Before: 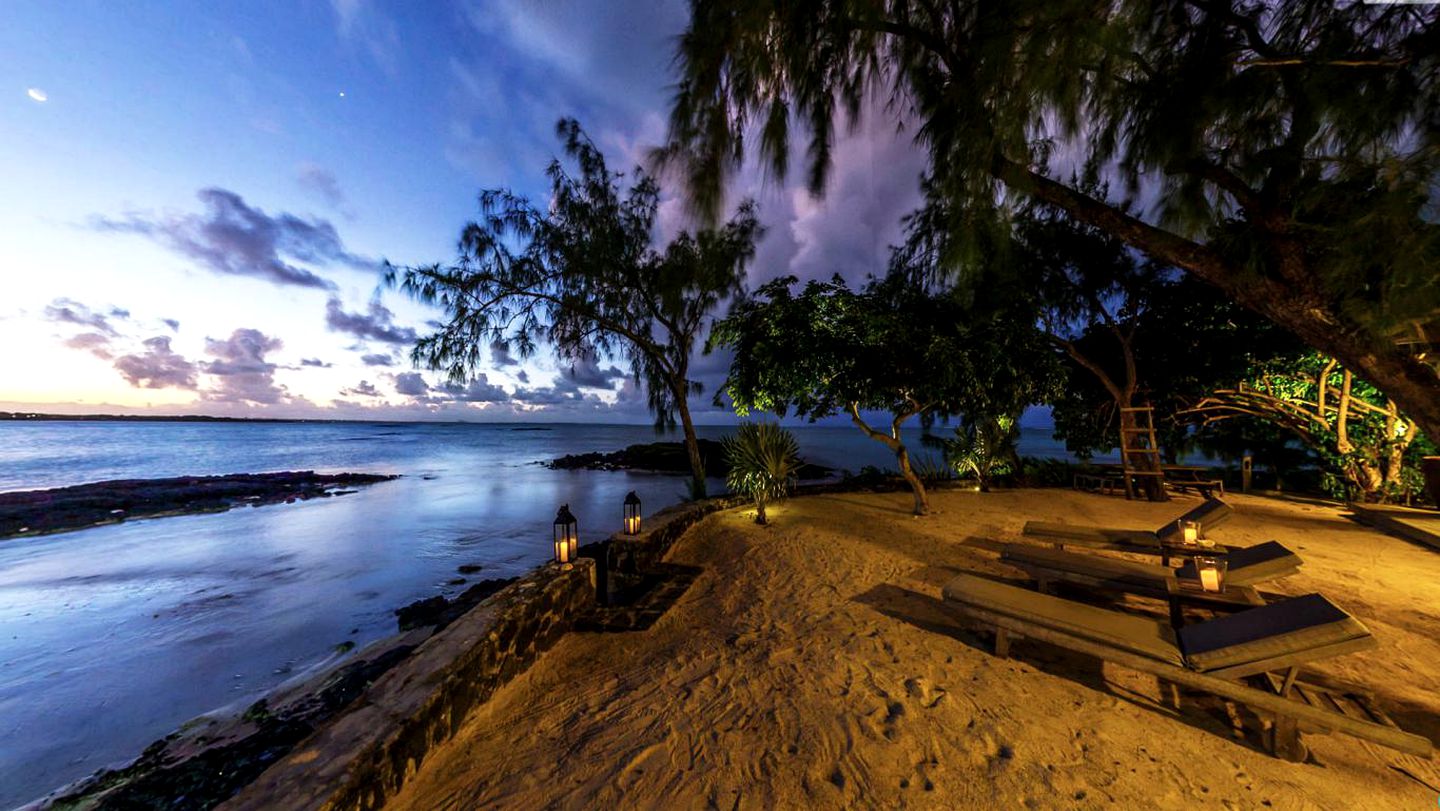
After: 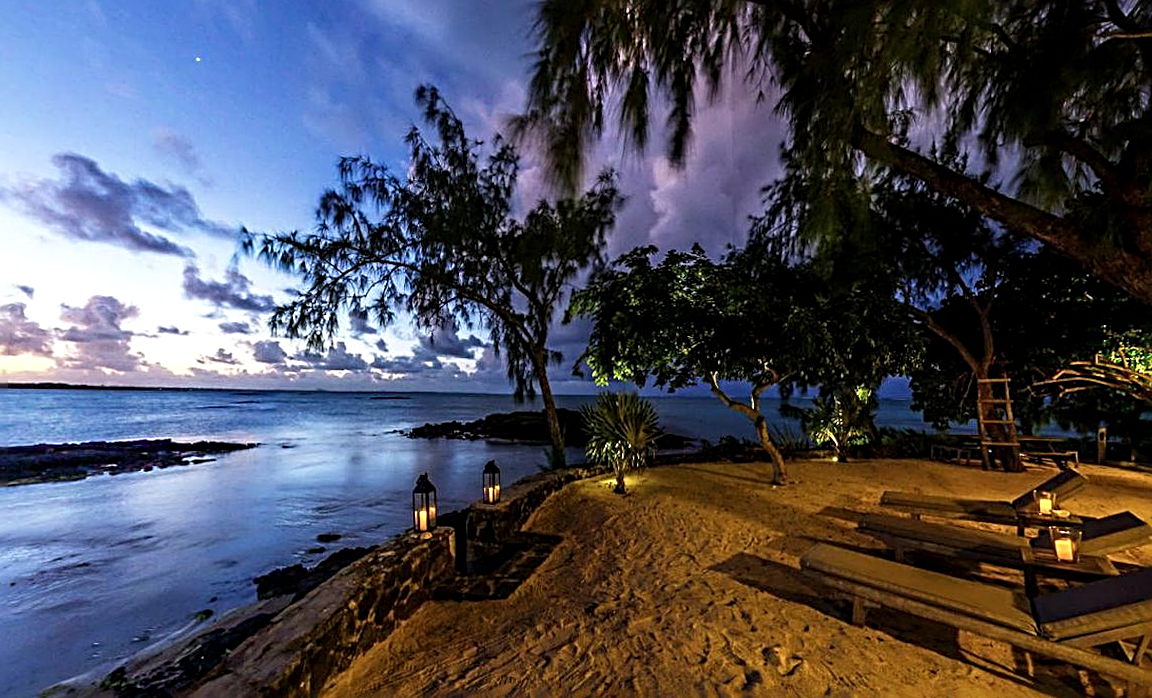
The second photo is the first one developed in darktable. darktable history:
sharpen: radius 3.025, amount 0.757
crop: left 9.929%, top 3.475%, right 9.188%, bottom 9.529%
rotate and perspective: rotation 0.174°, lens shift (vertical) 0.013, lens shift (horizontal) 0.019, shear 0.001, automatic cropping original format, crop left 0.007, crop right 0.991, crop top 0.016, crop bottom 0.997
